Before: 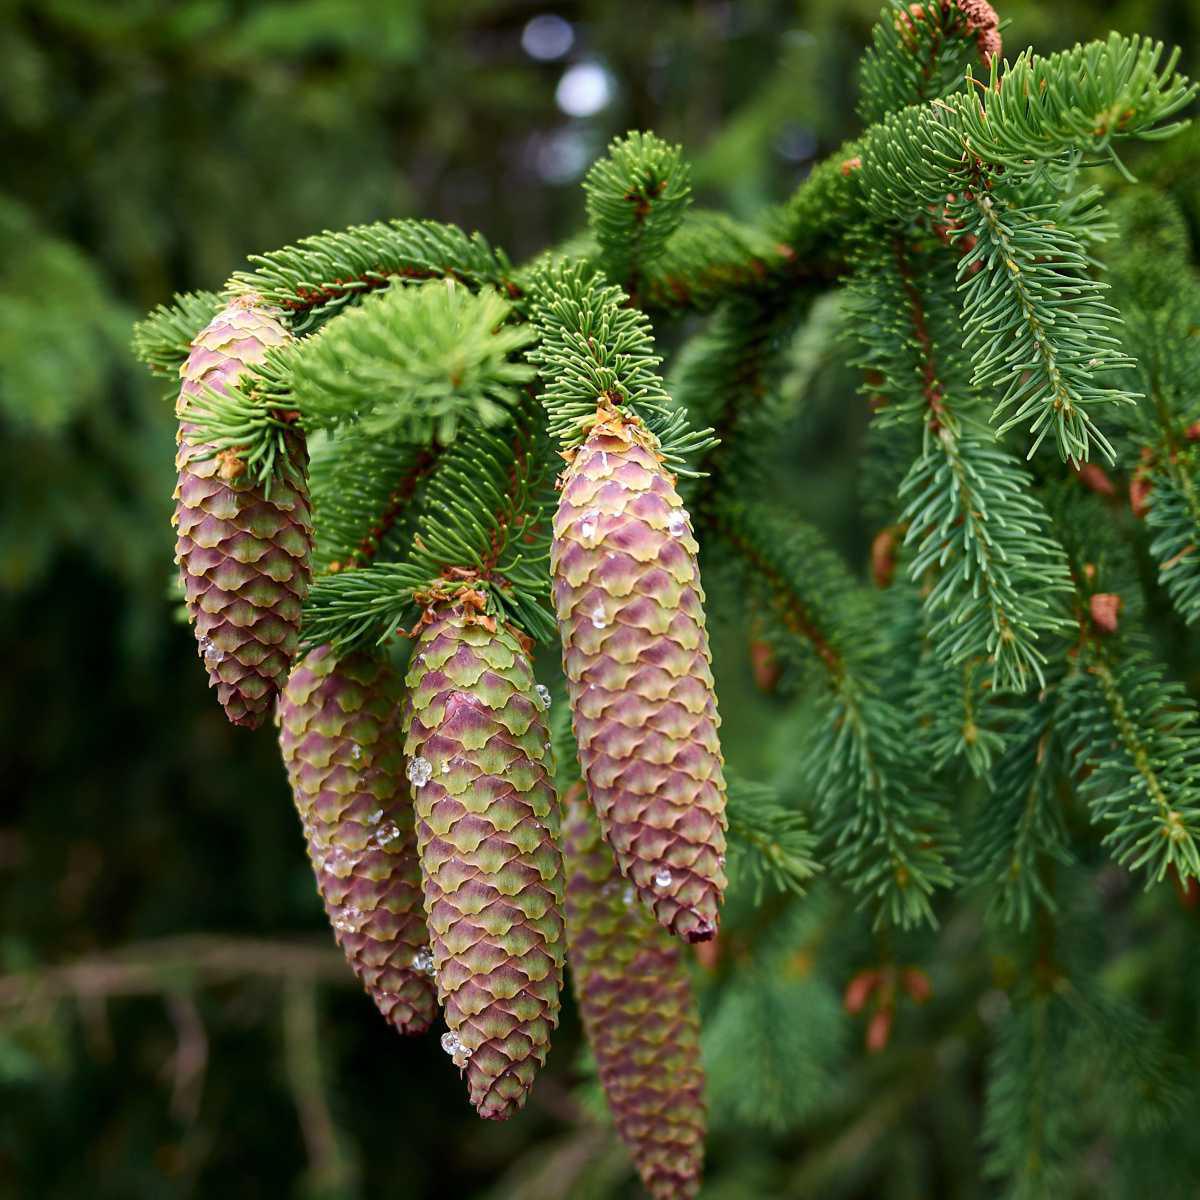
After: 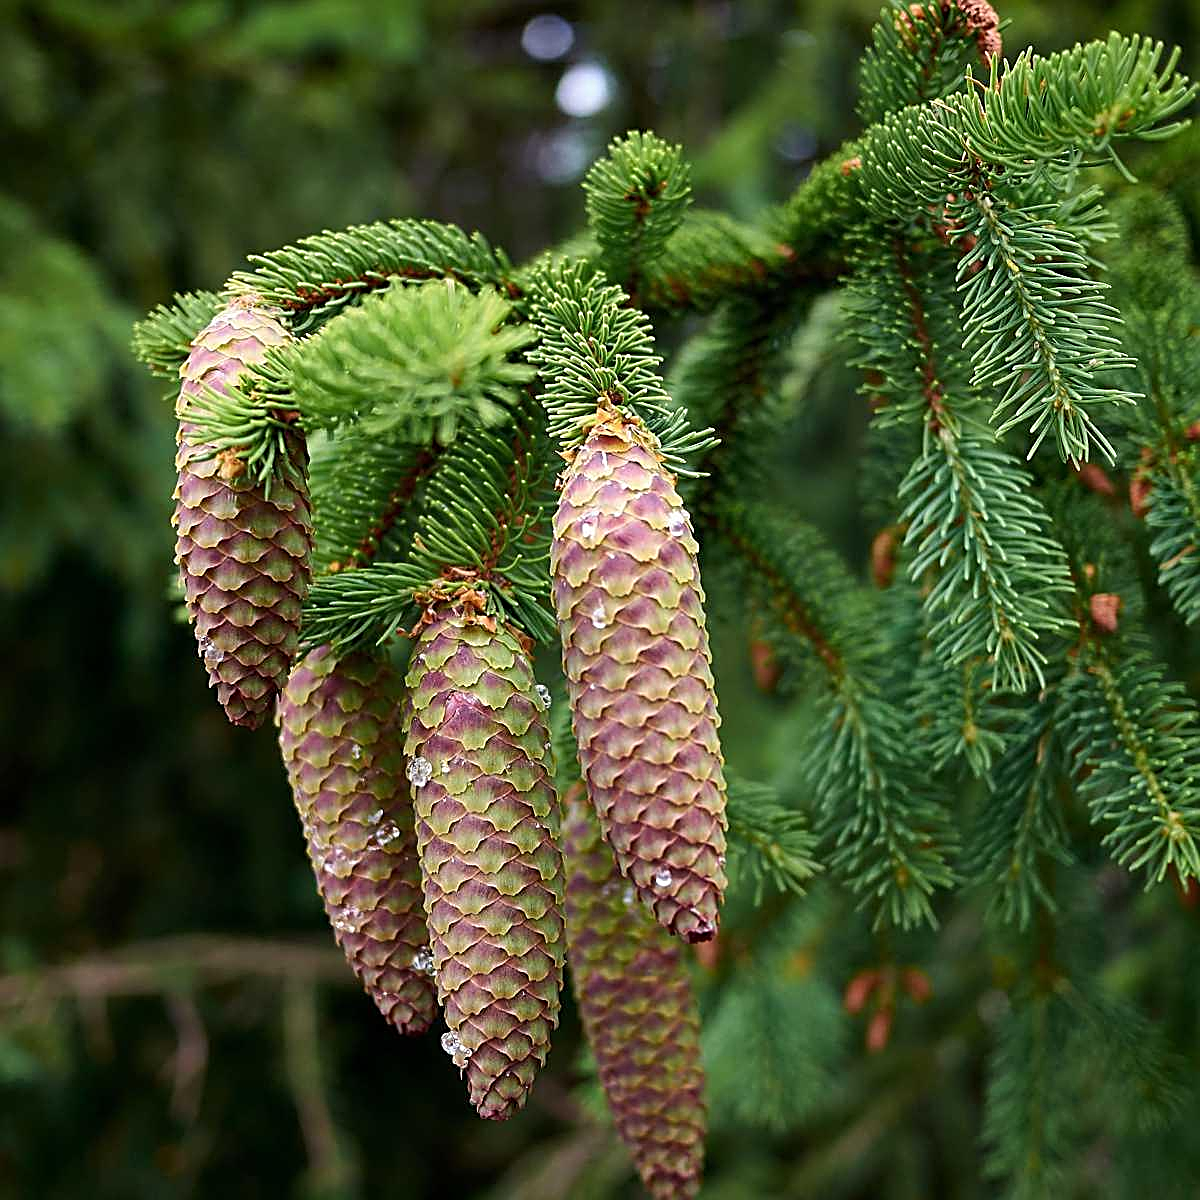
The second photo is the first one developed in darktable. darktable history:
sharpen: amount 0.891
